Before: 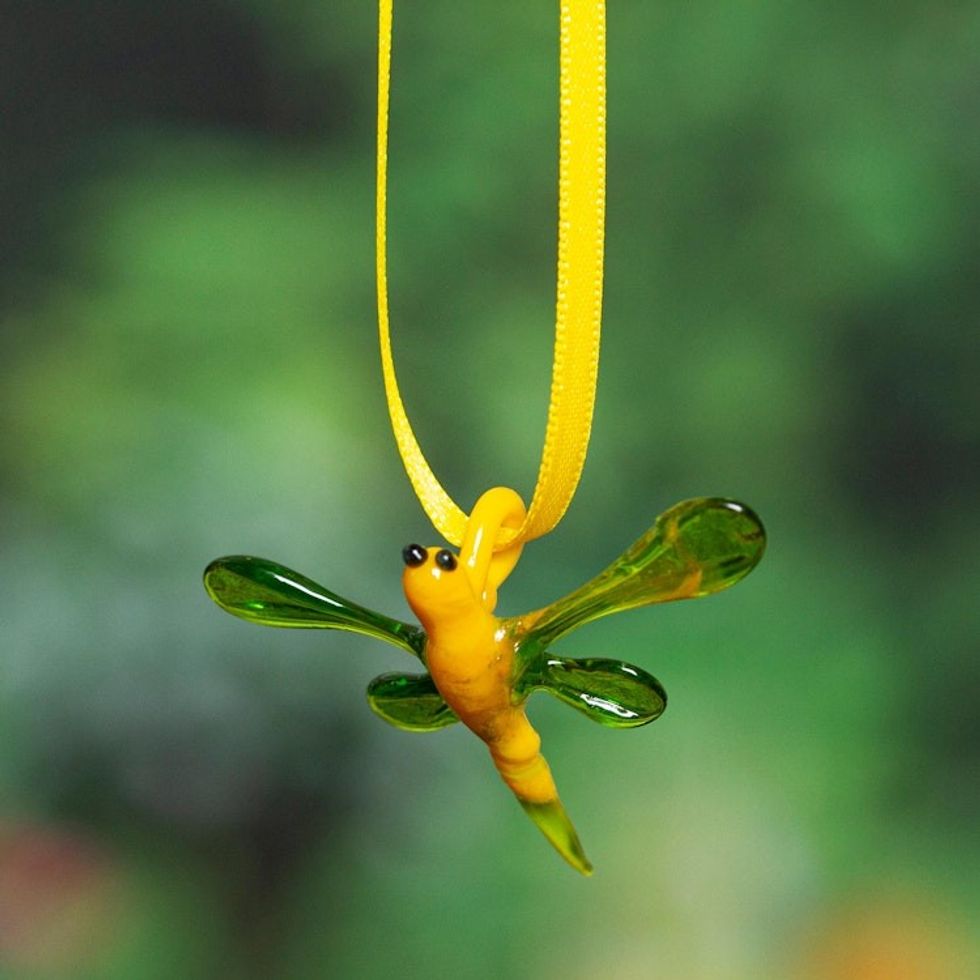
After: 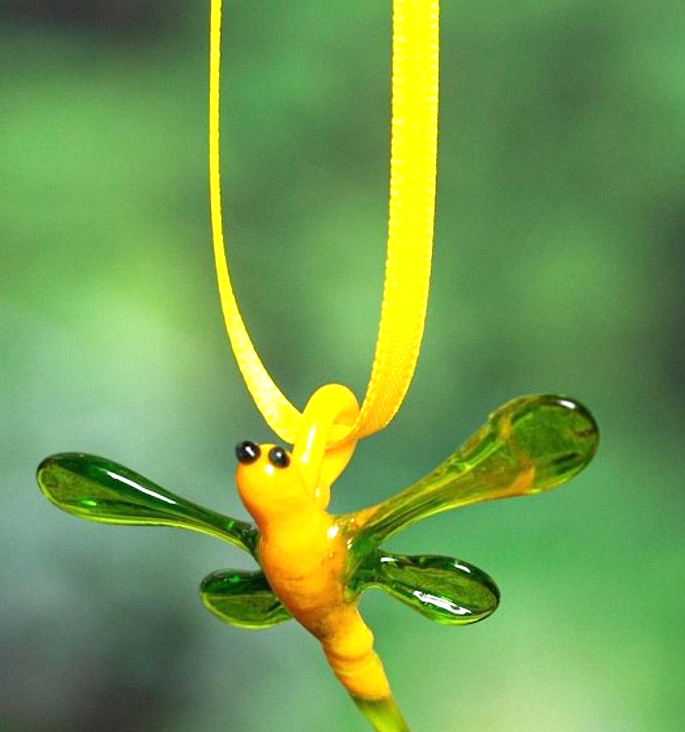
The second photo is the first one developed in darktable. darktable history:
exposure: black level correction 0, exposure 0.7 EV, compensate exposure bias true, compensate highlight preservation false
crop and rotate: left 17.046%, top 10.659%, right 12.989%, bottom 14.553%
